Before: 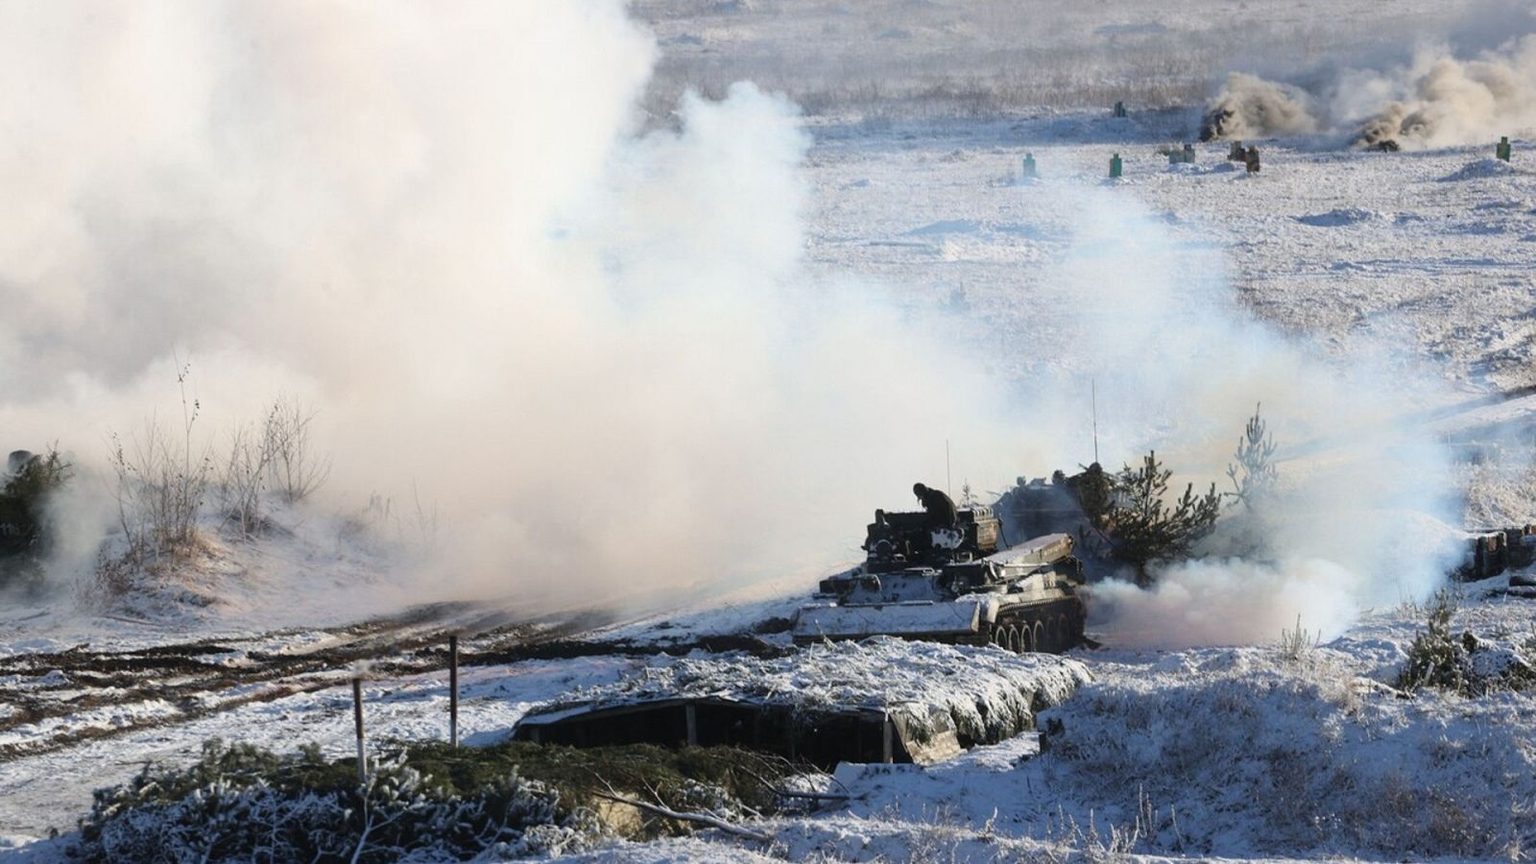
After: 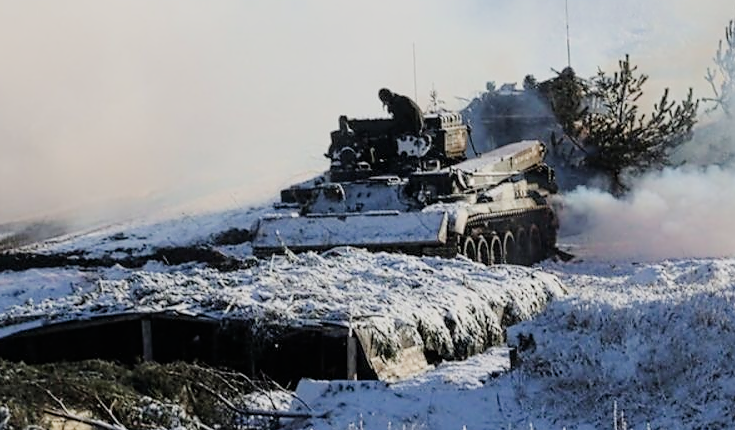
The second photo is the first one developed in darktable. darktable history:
exposure: black level correction 0.001, exposure 0.499 EV, compensate highlight preservation false
crop: left 35.869%, top 46.163%, right 18.187%, bottom 5.979%
contrast equalizer: y [[0.5, 0.5, 0.5, 0.515, 0.749, 0.84], [0.5 ×6], [0.5 ×6], [0, 0, 0, 0.001, 0.067, 0.262], [0 ×6]], mix 0.593
filmic rgb: black relative exposure -7.37 EV, white relative exposure 5.08 EV, hardness 3.2
